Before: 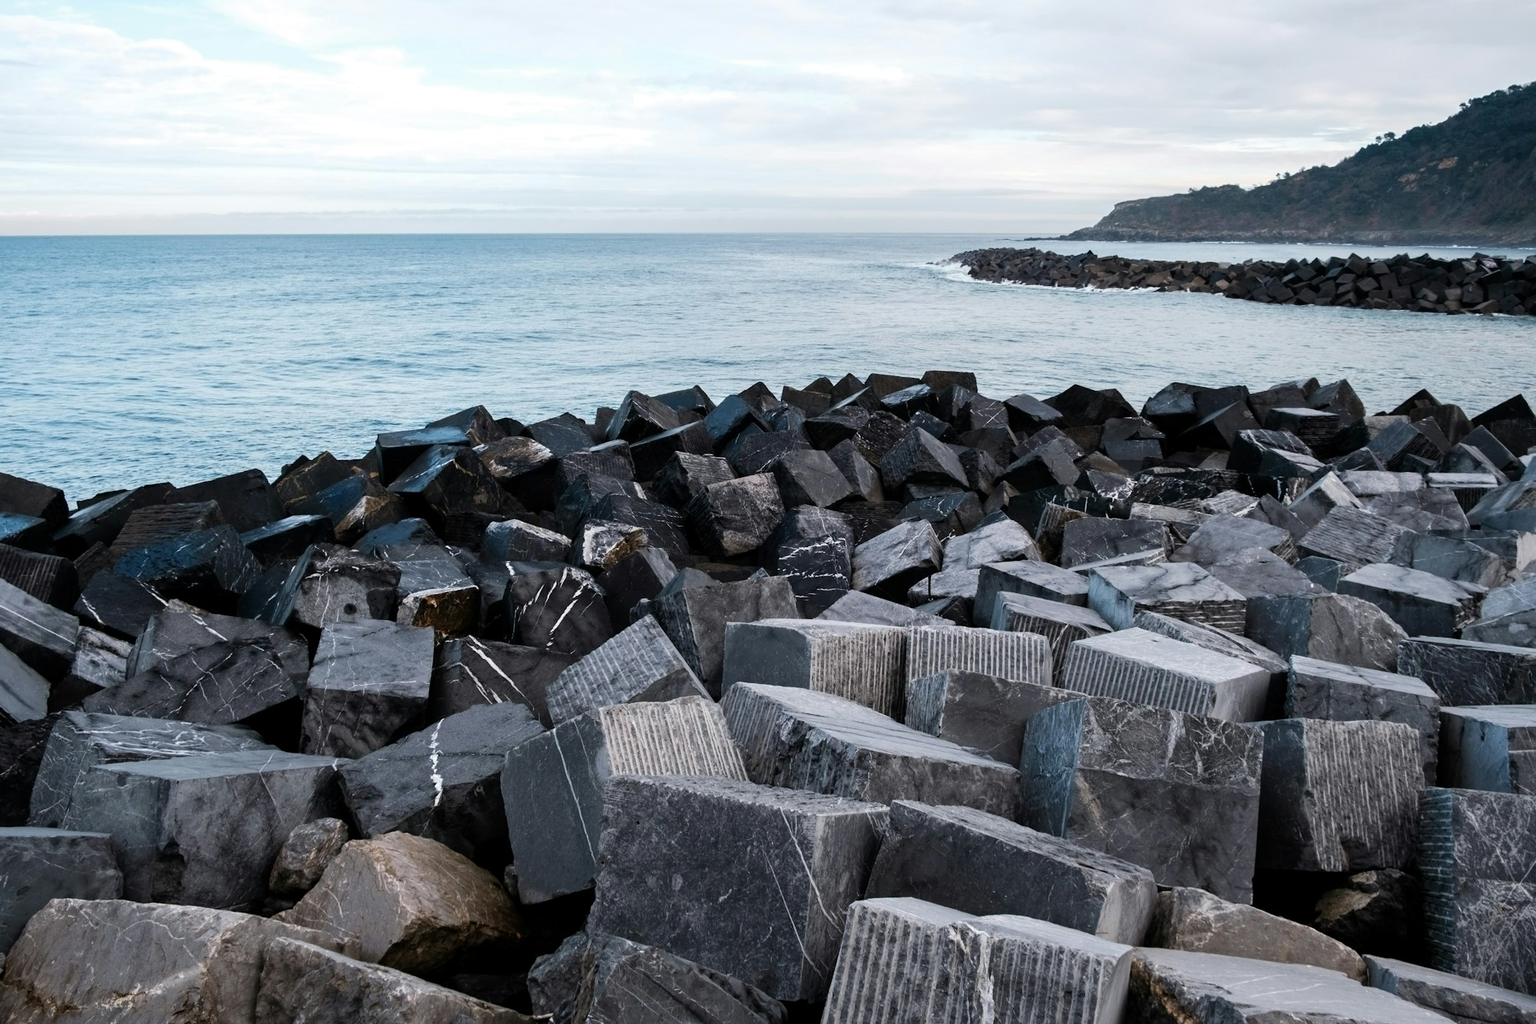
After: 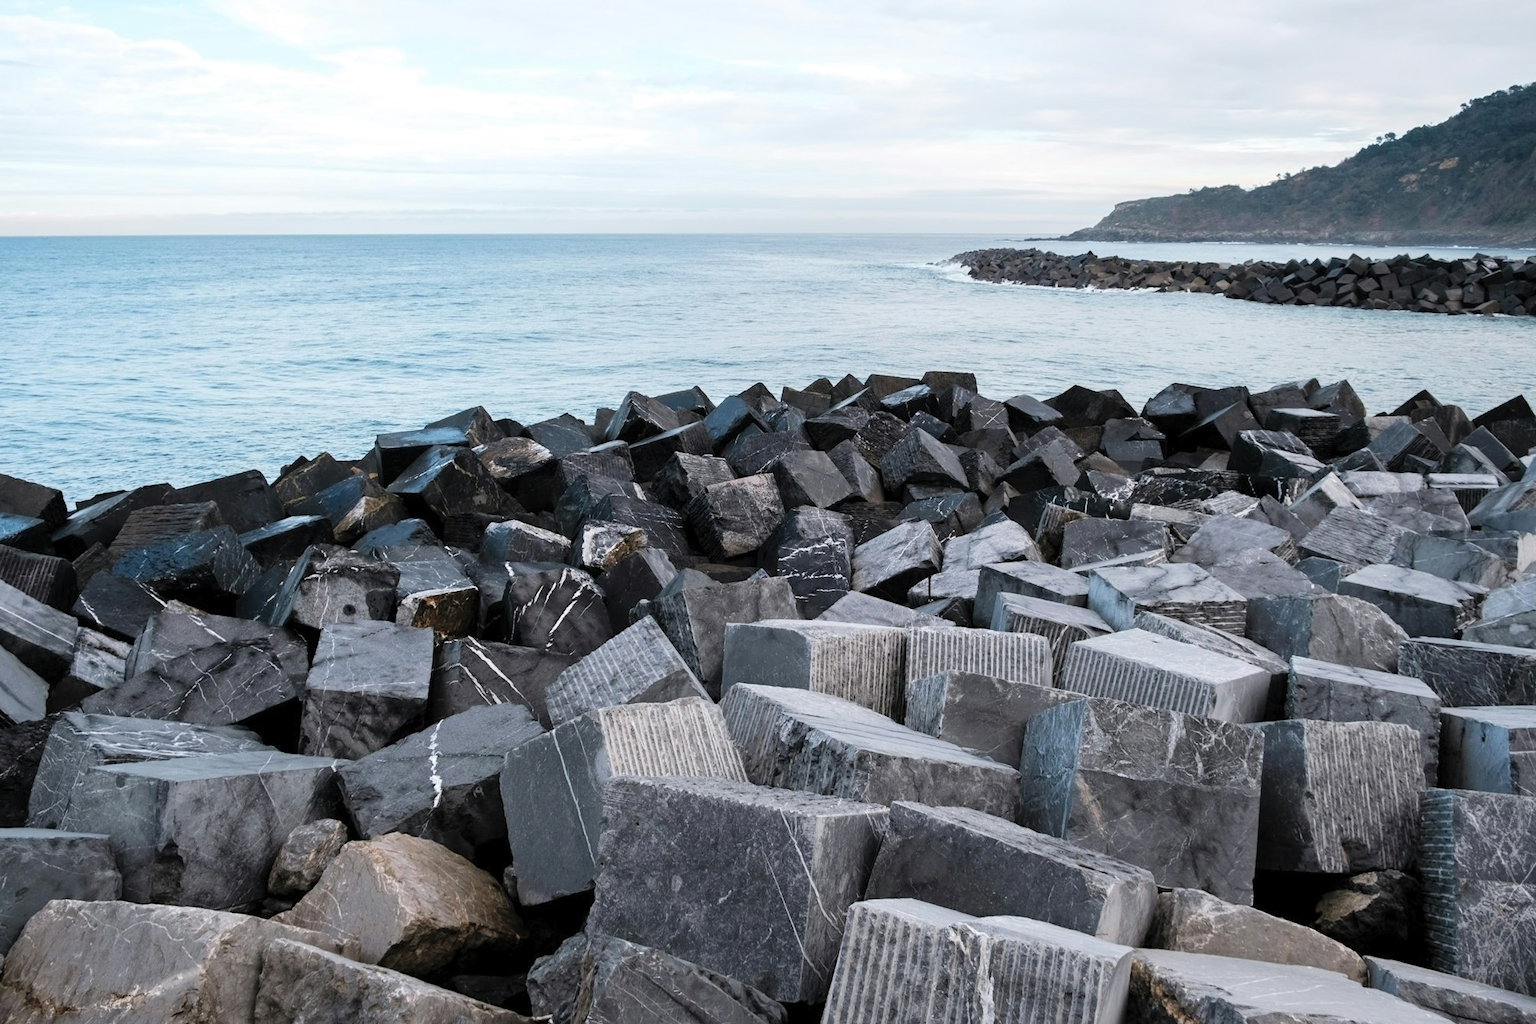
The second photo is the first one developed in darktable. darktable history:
crop and rotate: left 0.126%
contrast brightness saturation: brightness 0.15
